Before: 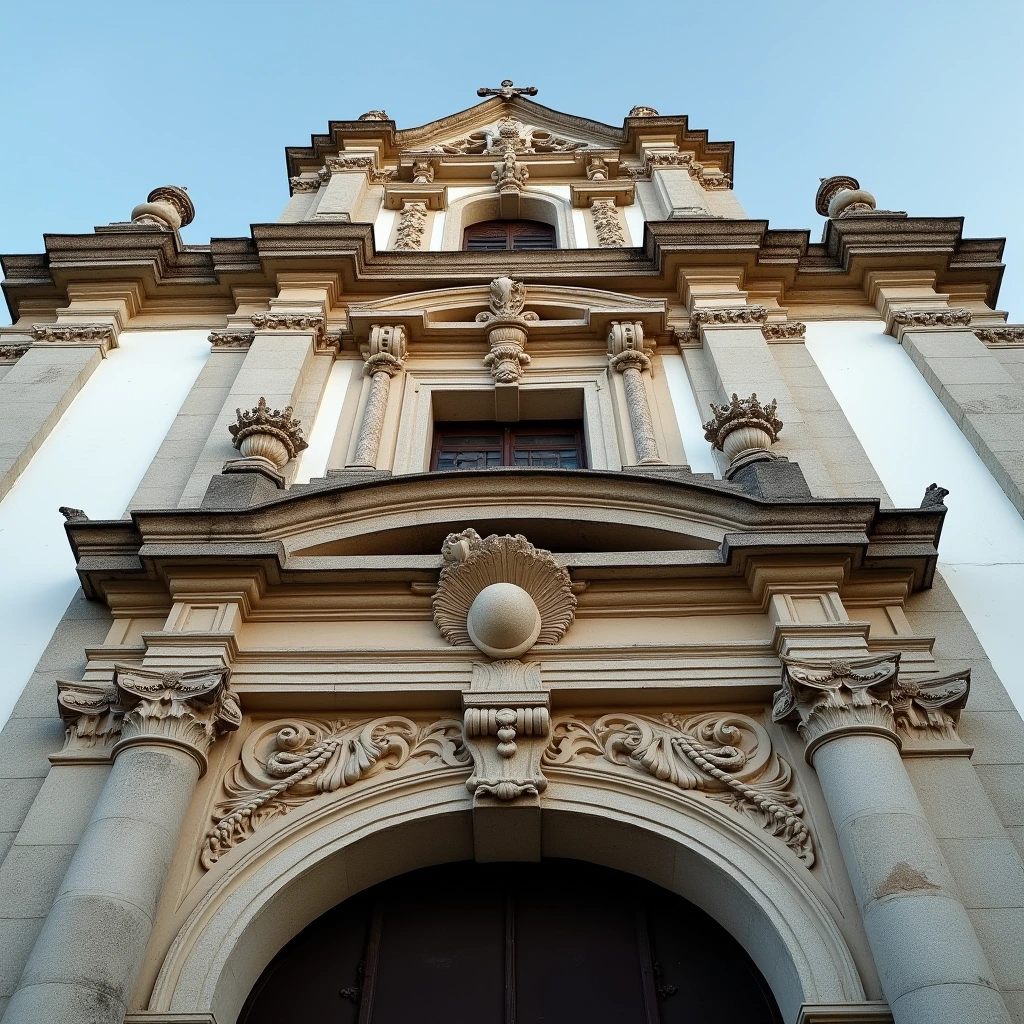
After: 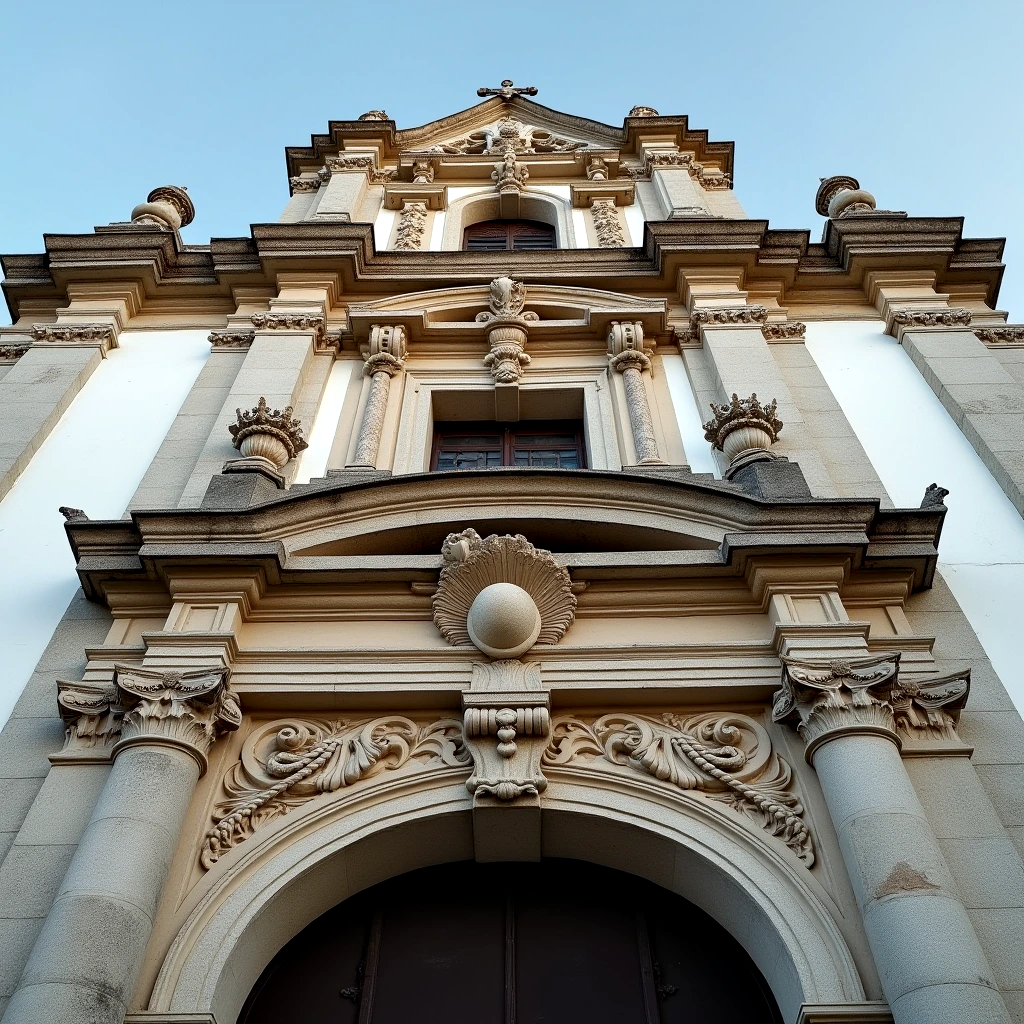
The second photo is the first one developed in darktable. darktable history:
contrast equalizer: y [[0.524 ×6], [0.512 ×6], [0.379 ×6], [0 ×6], [0 ×6]]
